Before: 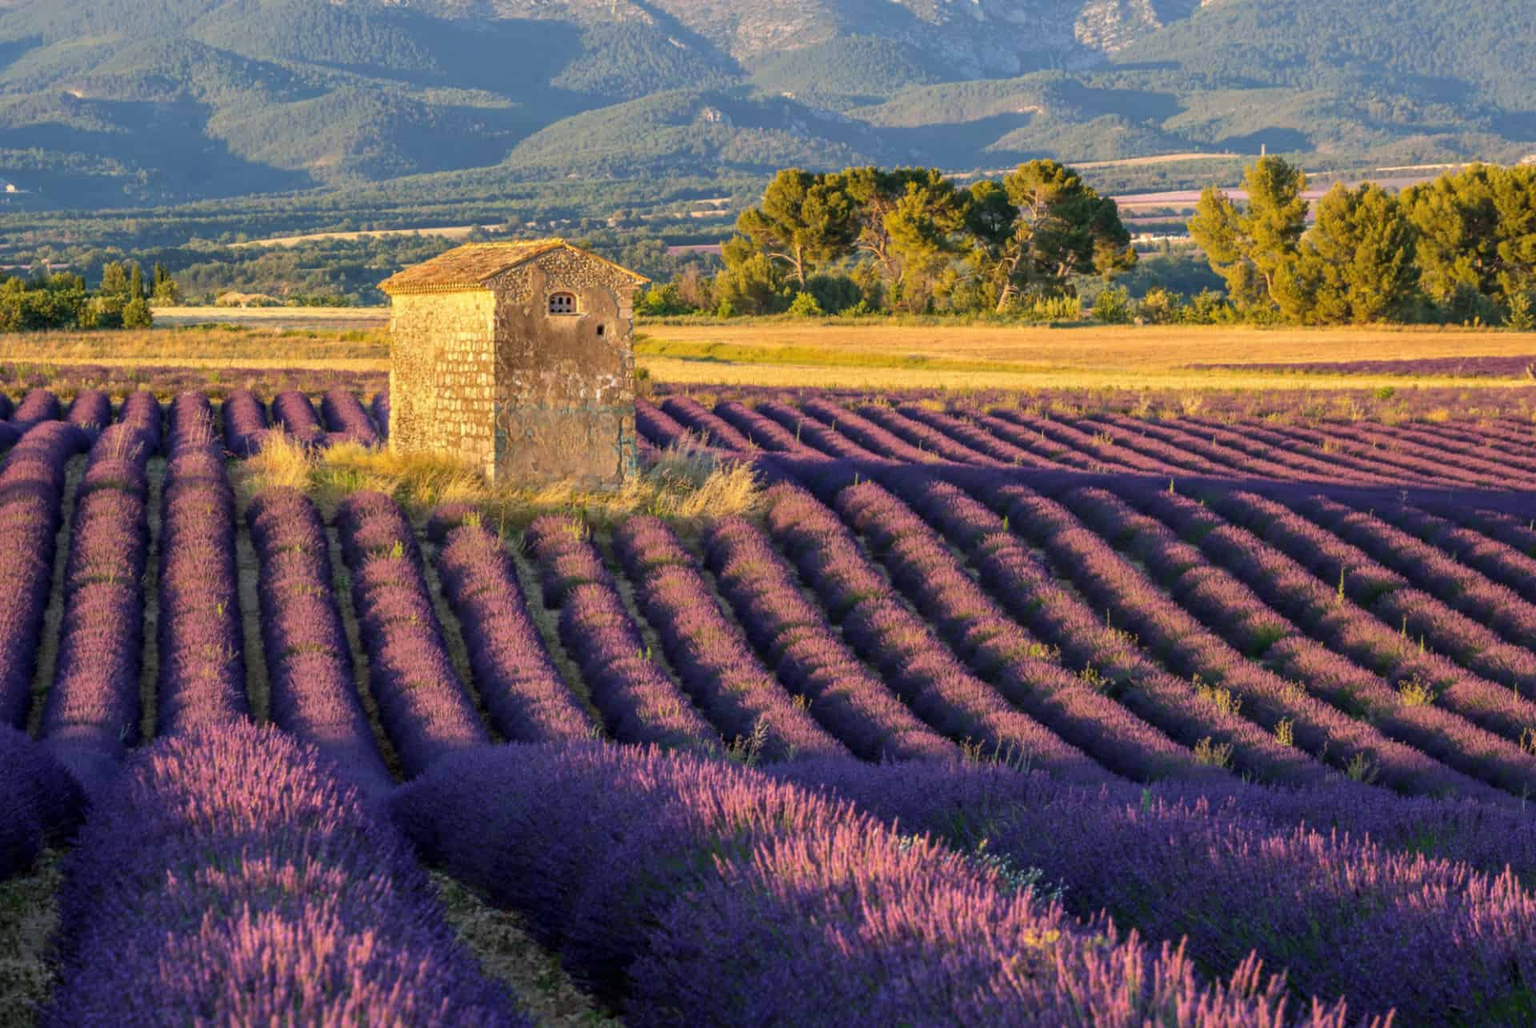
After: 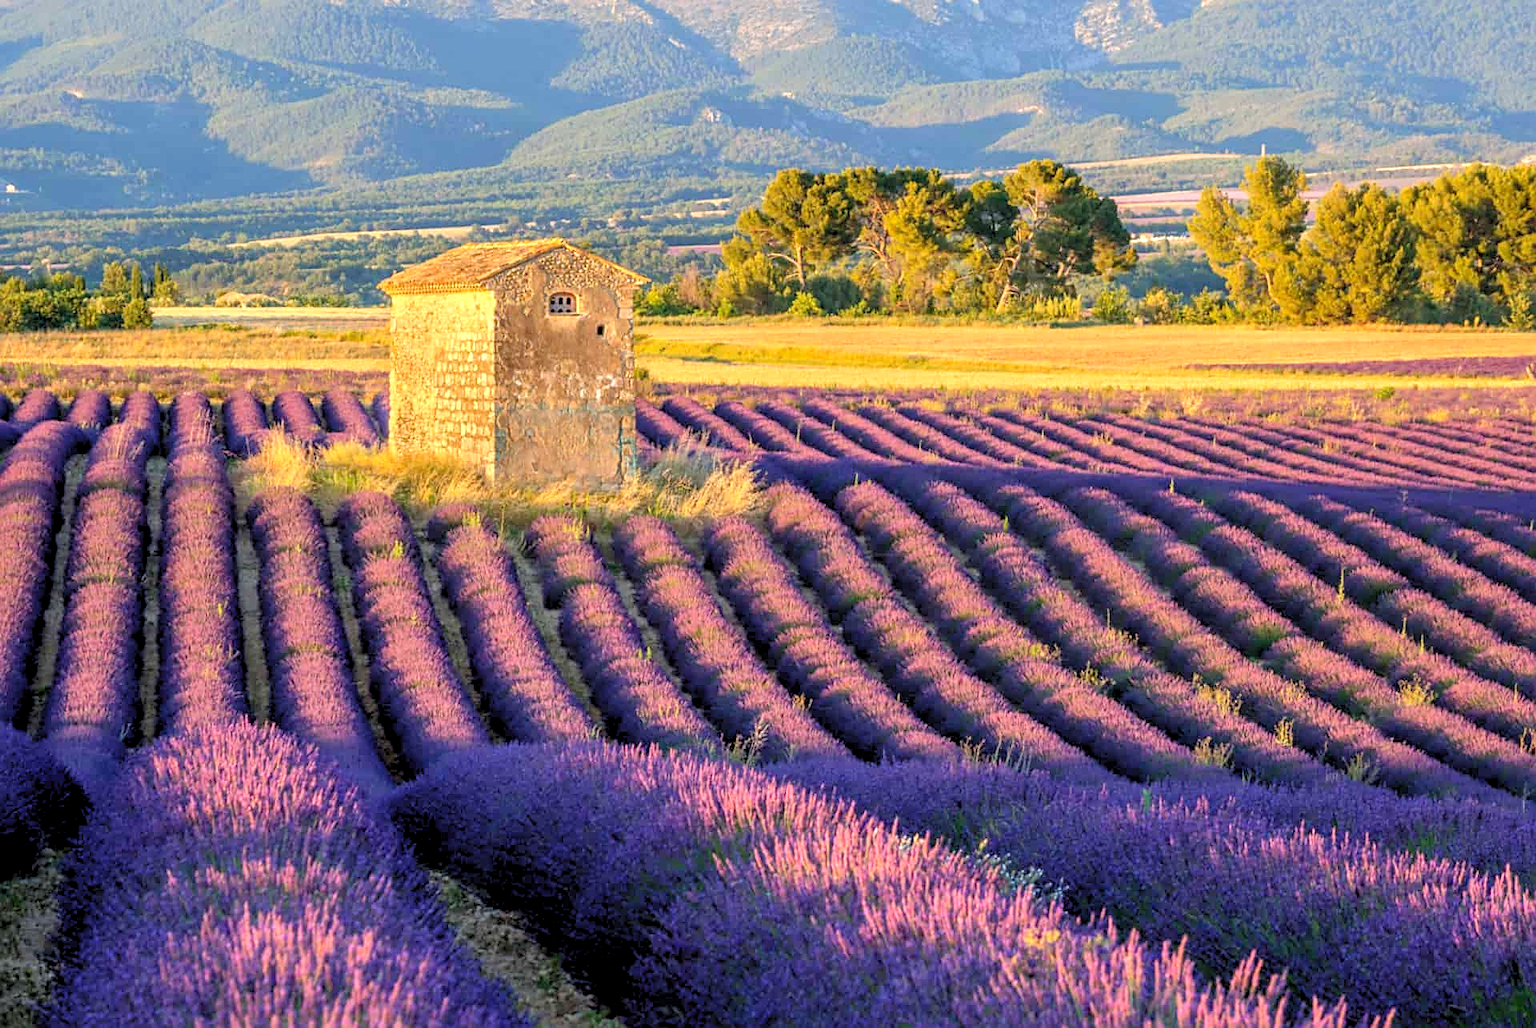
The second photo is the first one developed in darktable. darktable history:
levels: black 3.83%, white 90.64%, levels [0.044, 0.416, 0.908]
sharpen: on, module defaults
